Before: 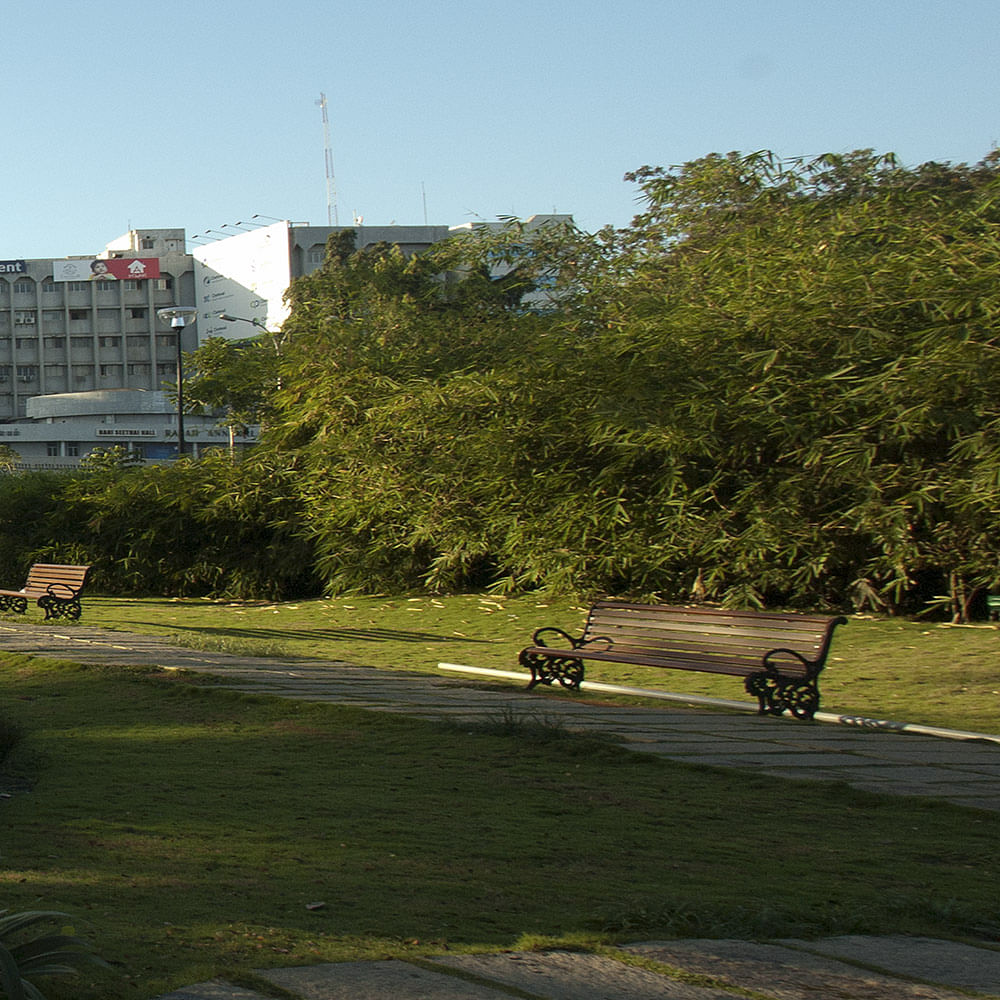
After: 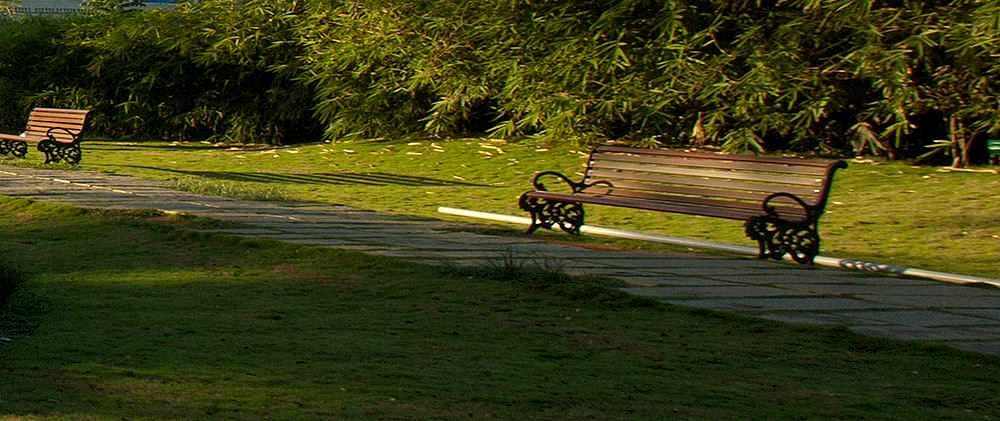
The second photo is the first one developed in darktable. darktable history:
crop: top 45.663%, bottom 12.165%
local contrast: highlights 106%, shadows 98%, detail 119%, midtone range 0.2
contrast brightness saturation: contrast 0.039, saturation 0.155
